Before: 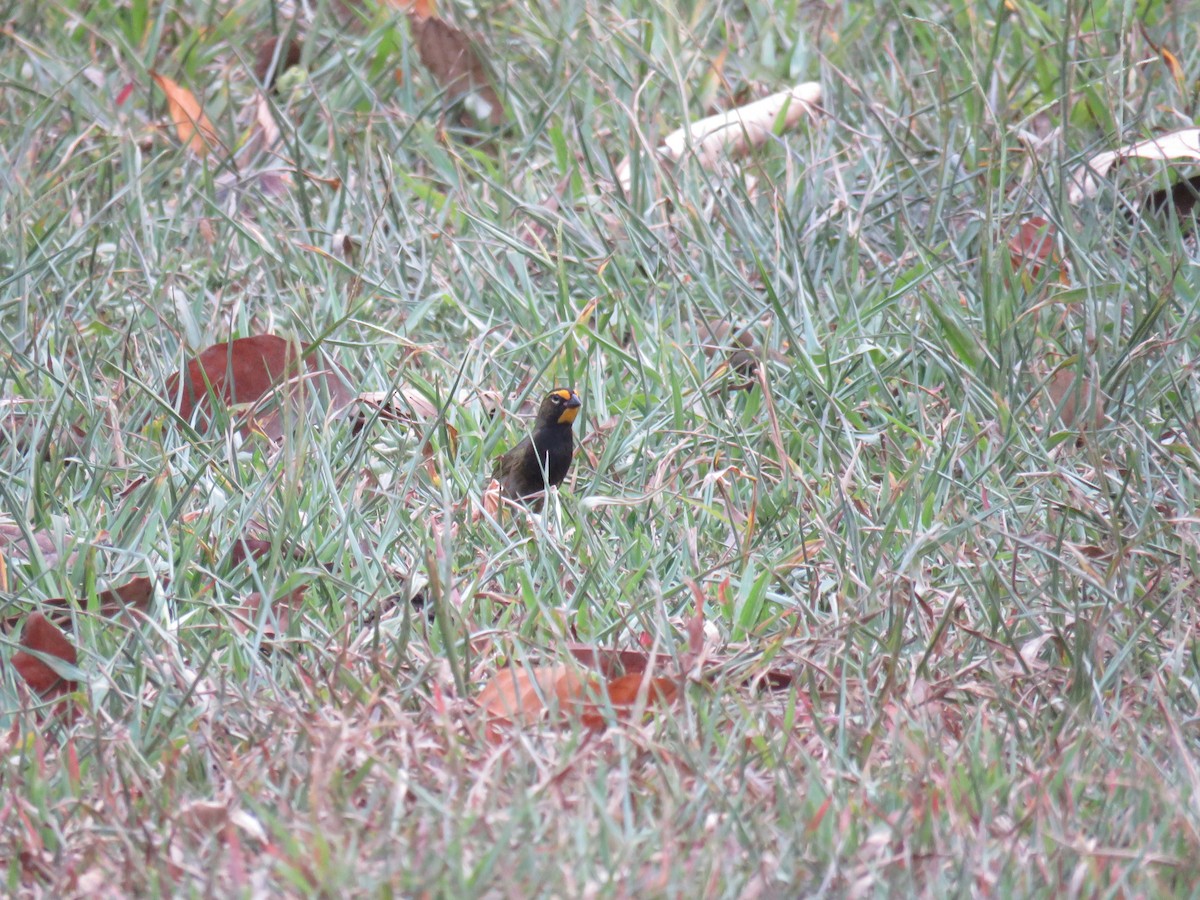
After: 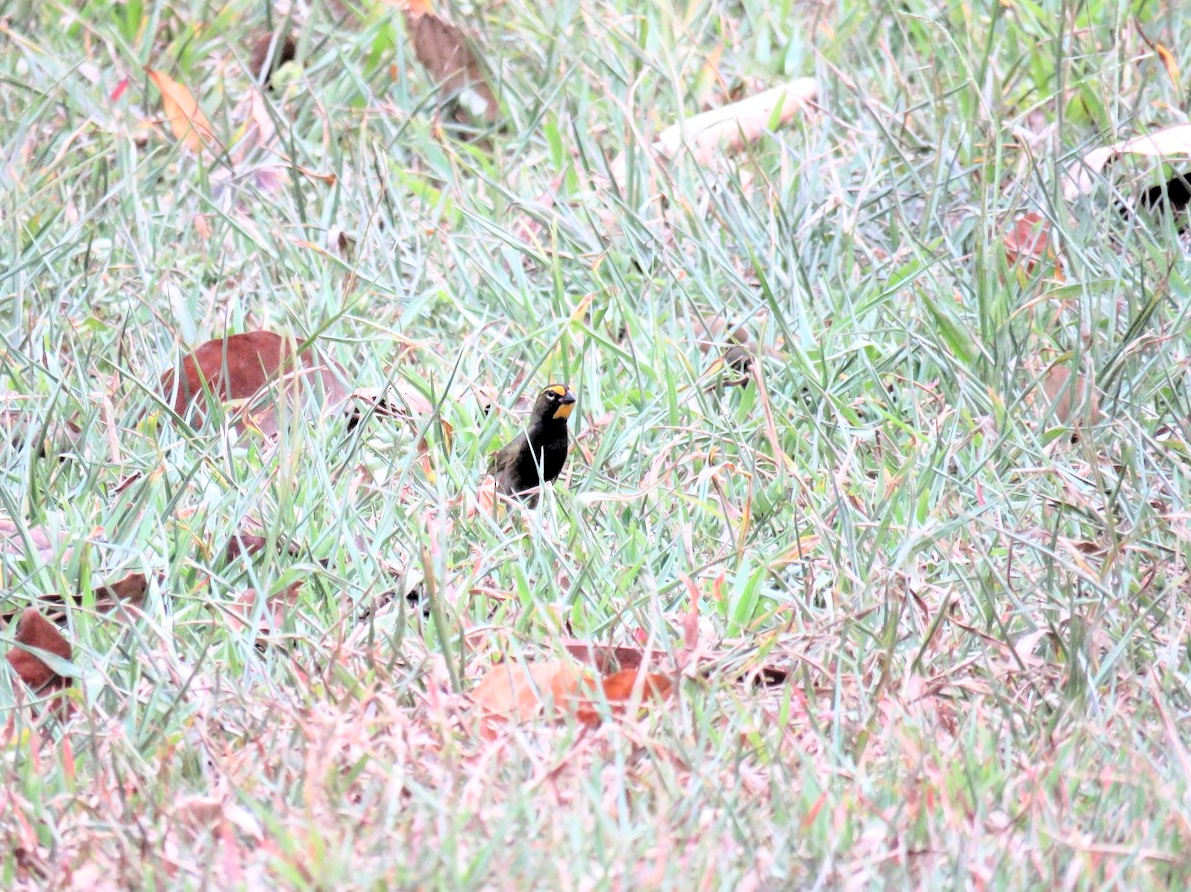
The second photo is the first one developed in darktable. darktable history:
shadows and highlights: shadows 20.55, highlights -20.99, soften with gaussian
base curve: curves: ch0 [(0, 0) (0.028, 0.03) (0.121, 0.232) (0.46, 0.748) (0.859, 0.968) (1, 1)]
rgb levels: levels [[0.029, 0.461, 0.922], [0, 0.5, 1], [0, 0.5, 1]]
crop: left 0.434%, top 0.485%, right 0.244%, bottom 0.386%
